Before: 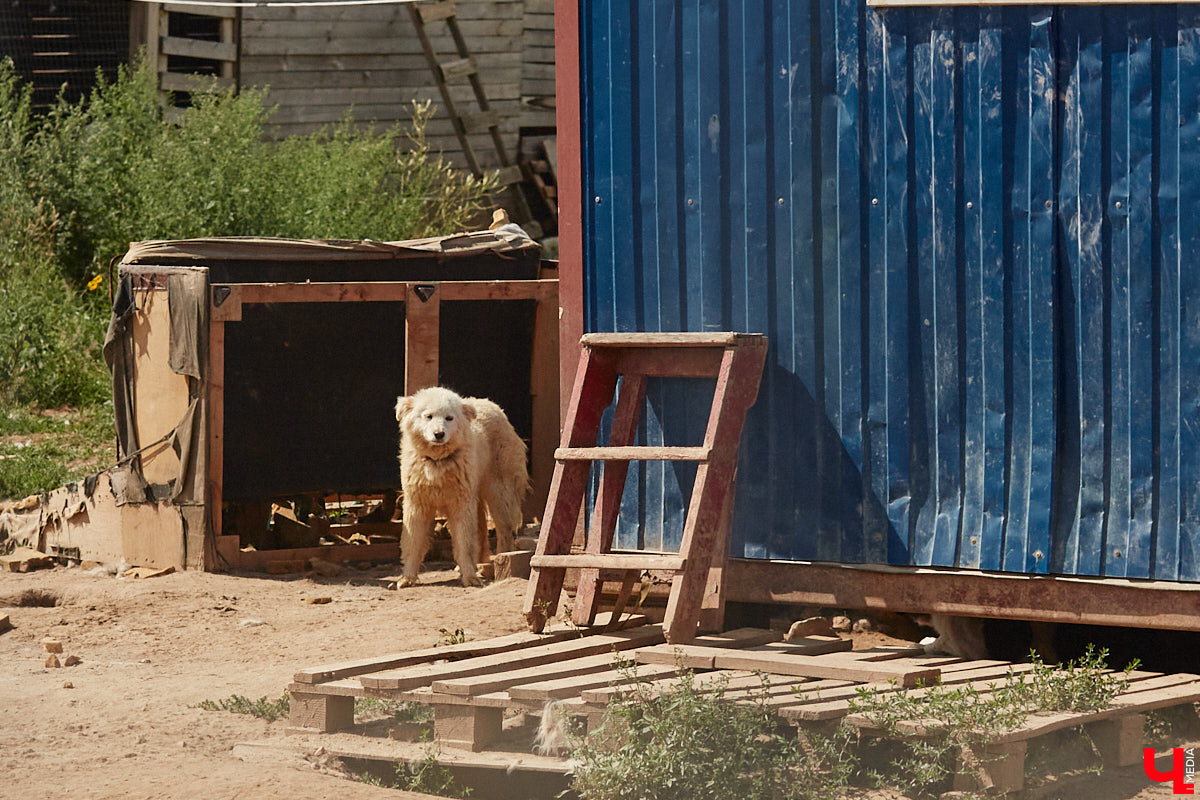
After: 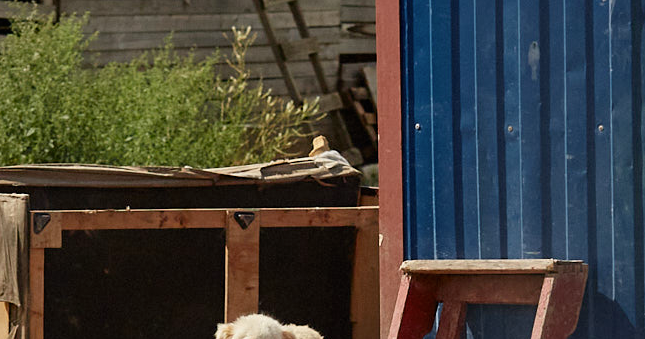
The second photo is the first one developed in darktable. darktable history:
crop: left 15.026%, top 9.233%, right 31.168%, bottom 48.389%
